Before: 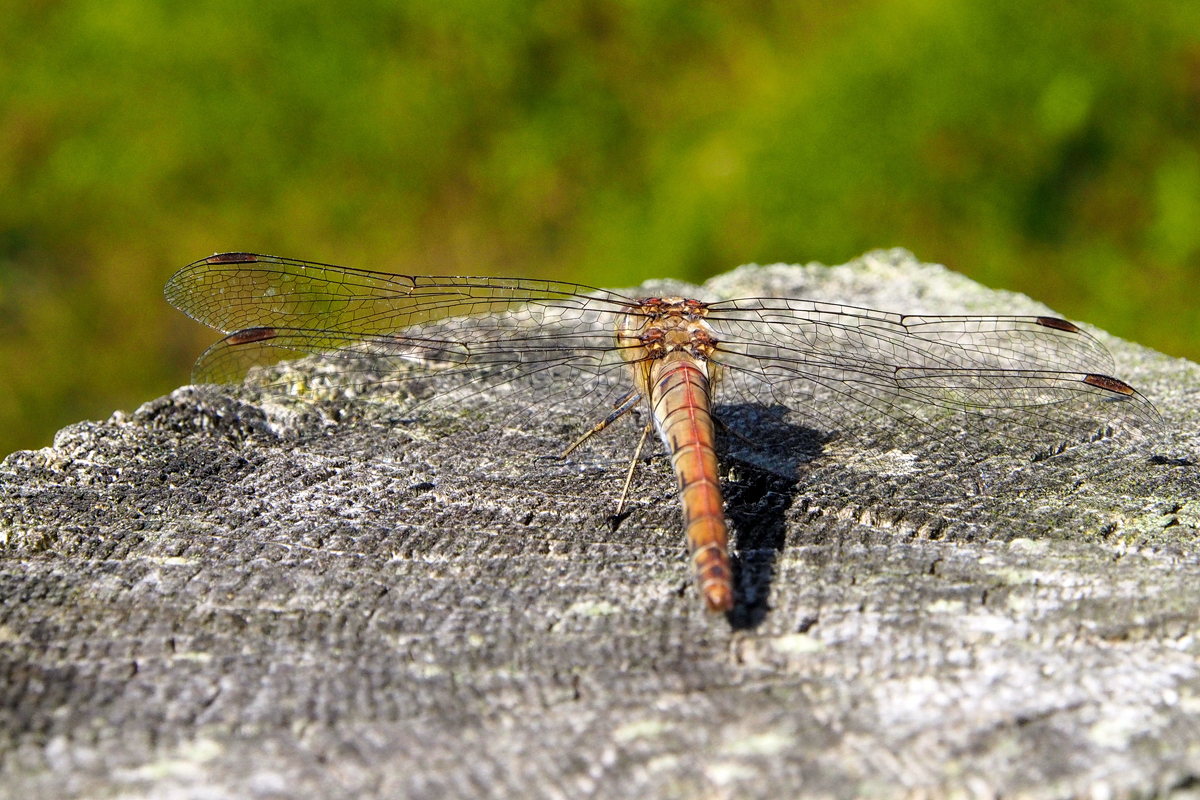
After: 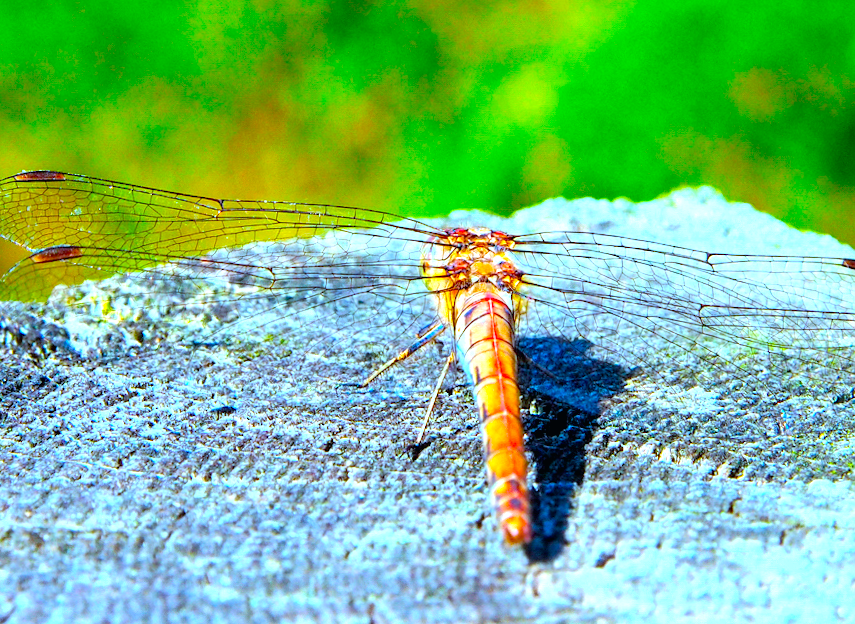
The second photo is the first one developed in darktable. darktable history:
color zones: curves: ch0 [(0, 0.613) (0.01, 0.613) (0.245, 0.448) (0.498, 0.529) (0.642, 0.665) (0.879, 0.777) (0.99, 0.613)]; ch1 [(0, 0) (0.143, 0) (0.286, 0) (0.429, 0) (0.571, 0) (0.714, 0) (0.857, 0)], mix -121.96%
exposure: black level correction 0, exposure 1.3 EV, compensate highlight preservation false
crop and rotate: left 17.046%, top 10.659%, right 12.989%, bottom 14.553%
color calibration: x 0.396, y 0.386, temperature 3669 K
rotate and perspective: rotation 1.72°, automatic cropping off
color balance: input saturation 134.34%, contrast -10.04%, contrast fulcrum 19.67%, output saturation 133.51%
